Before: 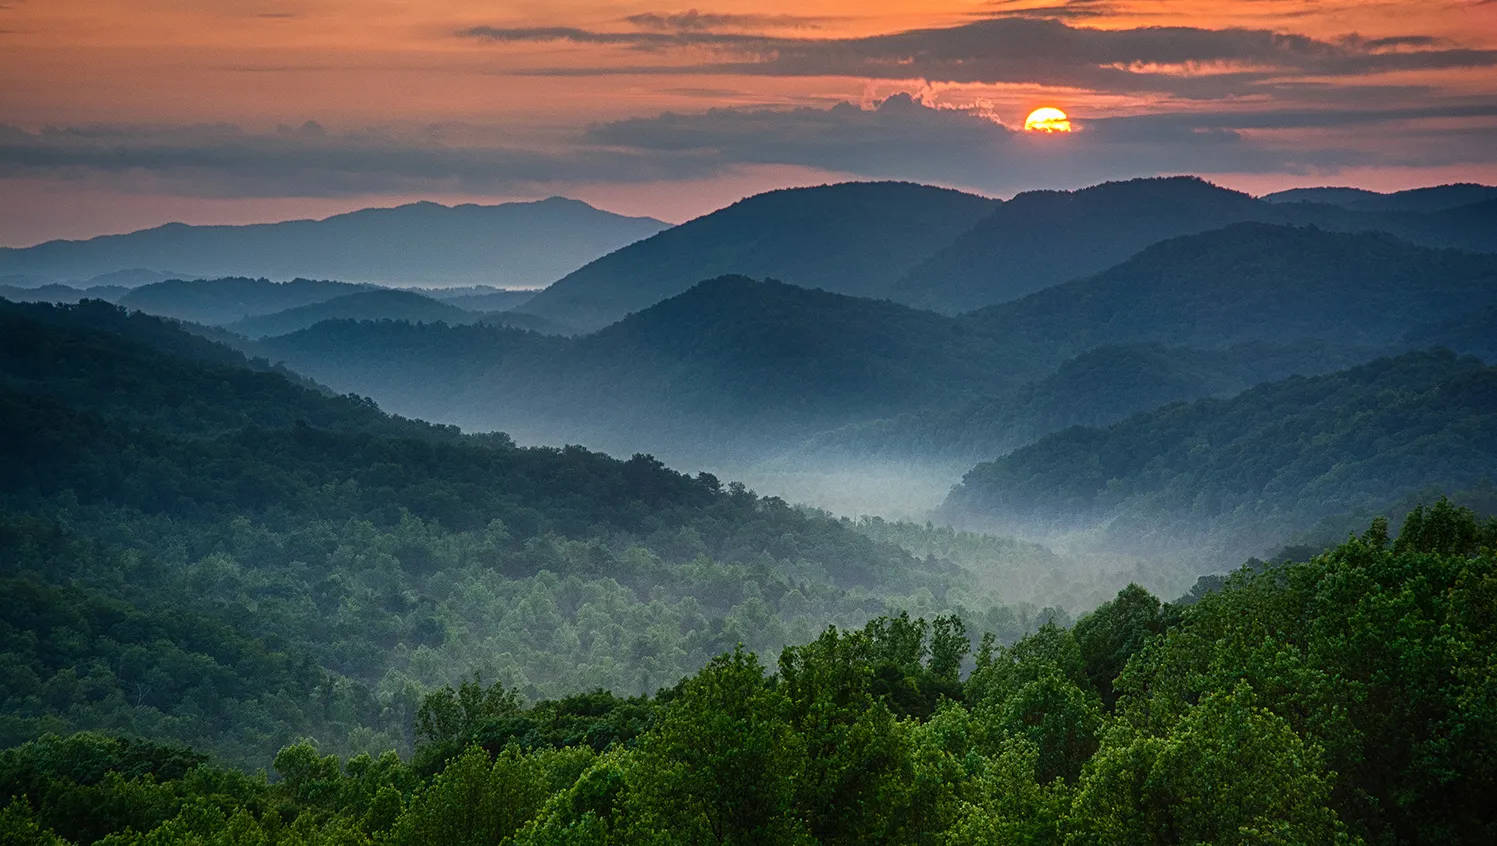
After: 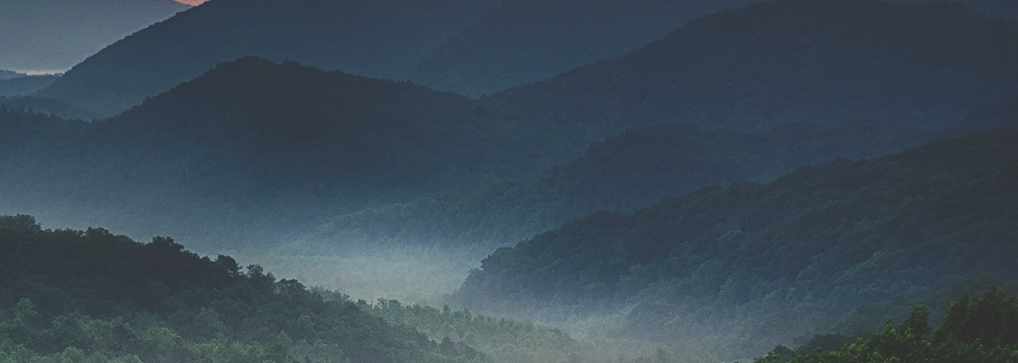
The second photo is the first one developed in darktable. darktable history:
rotate and perspective: rotation 0.062°, lens shift (vertical) 0.115, lens shift (horizontal) -0.133, crop left 0.047, crop right 0.94, crop top 0.061, crop bottom 0.94
bloom: size 38%, threshold 95%, strength 30%
crop and rotate: left 27.938%, top 27.046%, bottom 27.046%
rgb curve: curves: ch0 [(0, 0.186) (0.314, 0.284) (0.775, 0.708) (1, 1)], compensate middle gray true, preserve colors none
